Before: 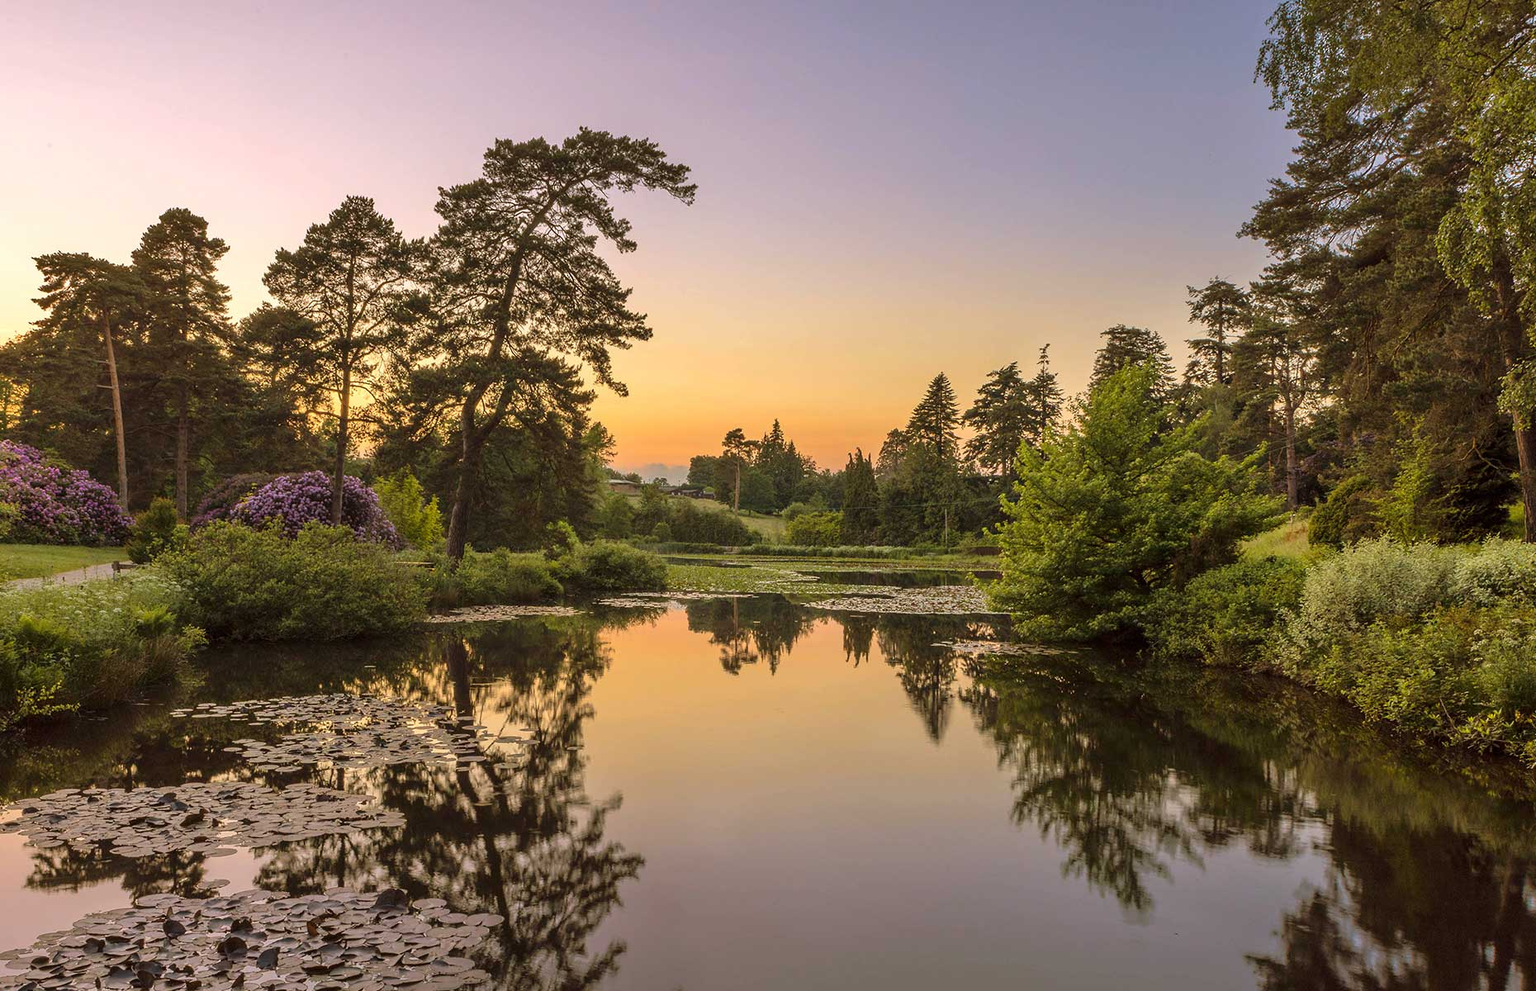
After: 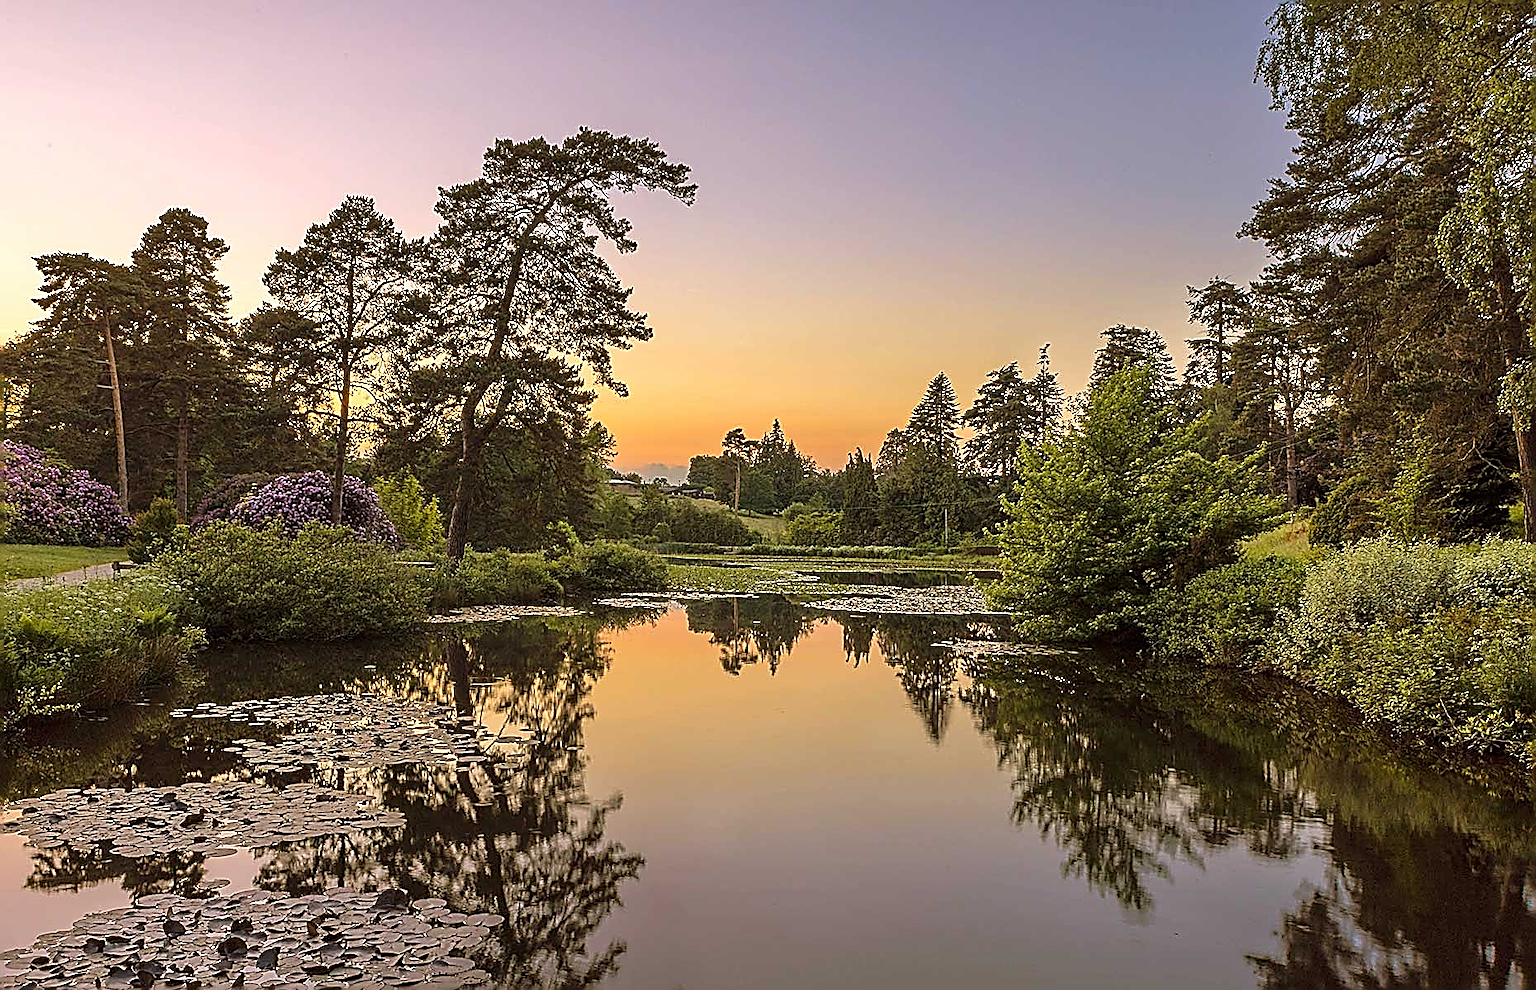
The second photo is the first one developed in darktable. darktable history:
sharpen: amount 1.987
